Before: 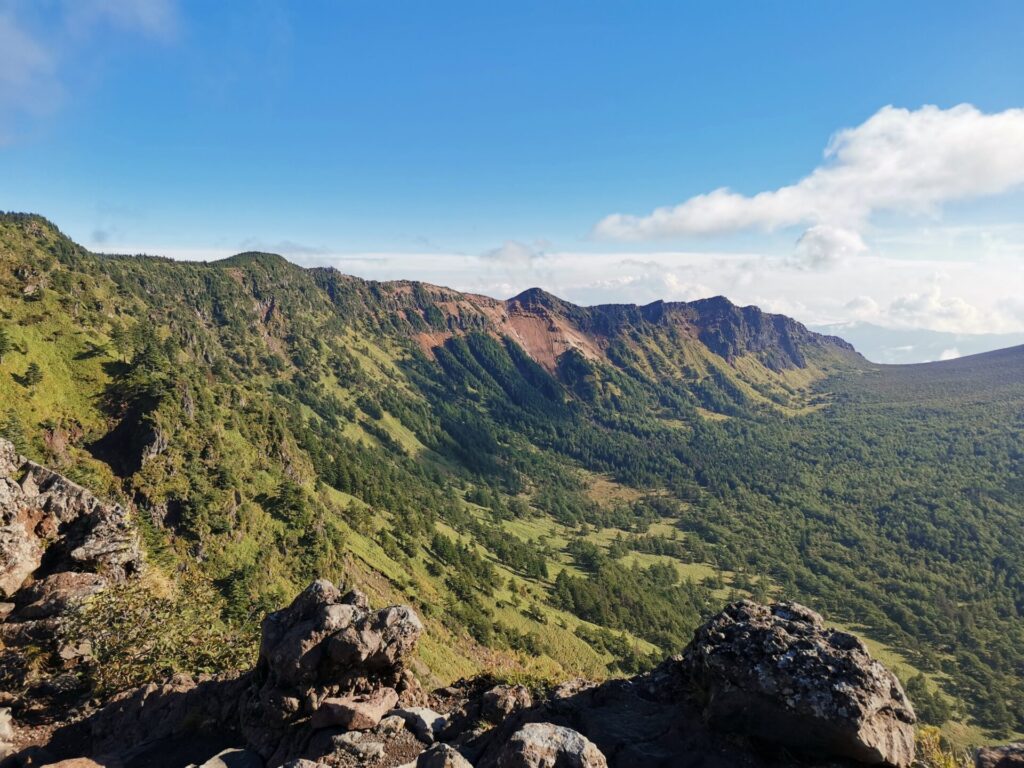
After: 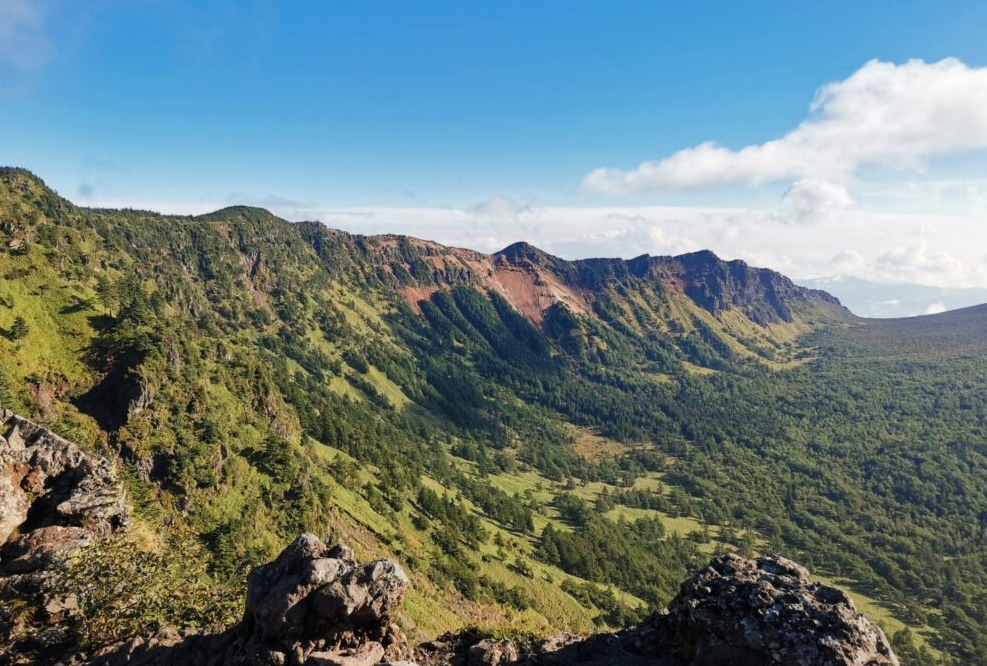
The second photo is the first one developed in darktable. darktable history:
crop: left 1.428%, top 6.112%, right 1.557%, bottom 6.927%
tone curve: curves: ch0 [(0, 0) (0.08, 0.069) (0.4, 0.391) (0.6, 0.609) (0.92, 0.93) (1, 1)], preserve colors none
color zones: curves: ch0 [(0, 0.5) (0.143, 0.5) (0.286, 0.5) (0.429, 0.5) (0.571, 0.5) (0.714, 0.476) (0.857, 0.5) (1, 0.5)]; ch2 [(0, 0.5) (0.143, 0.5) (0.286, 0.5) (0.429, 0.5) (0.571, 0.5) (0.714, 0.487) (0.857, 0.5) (1, 0.5)]
